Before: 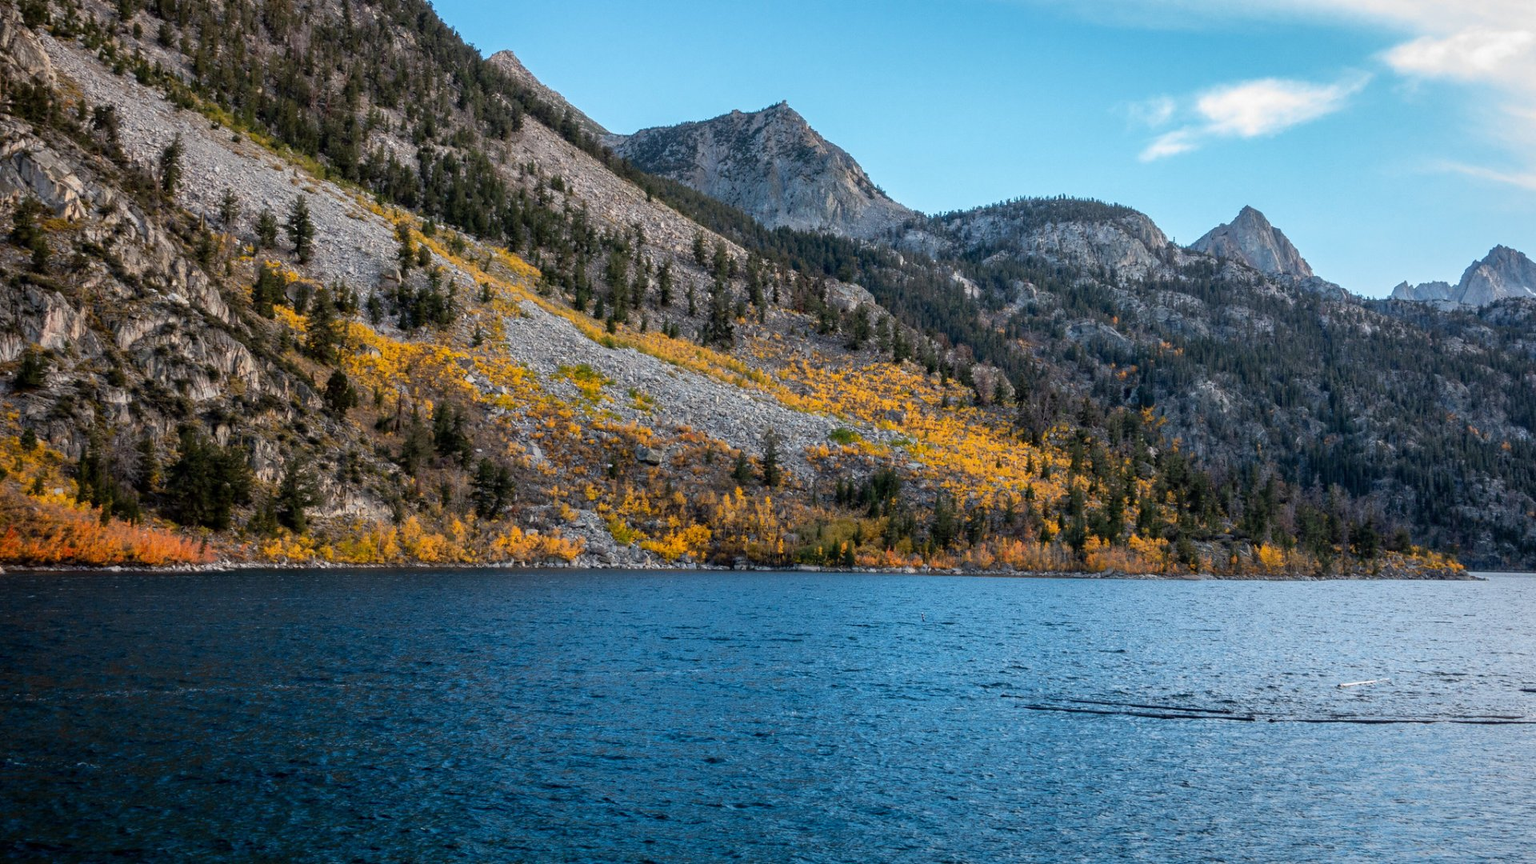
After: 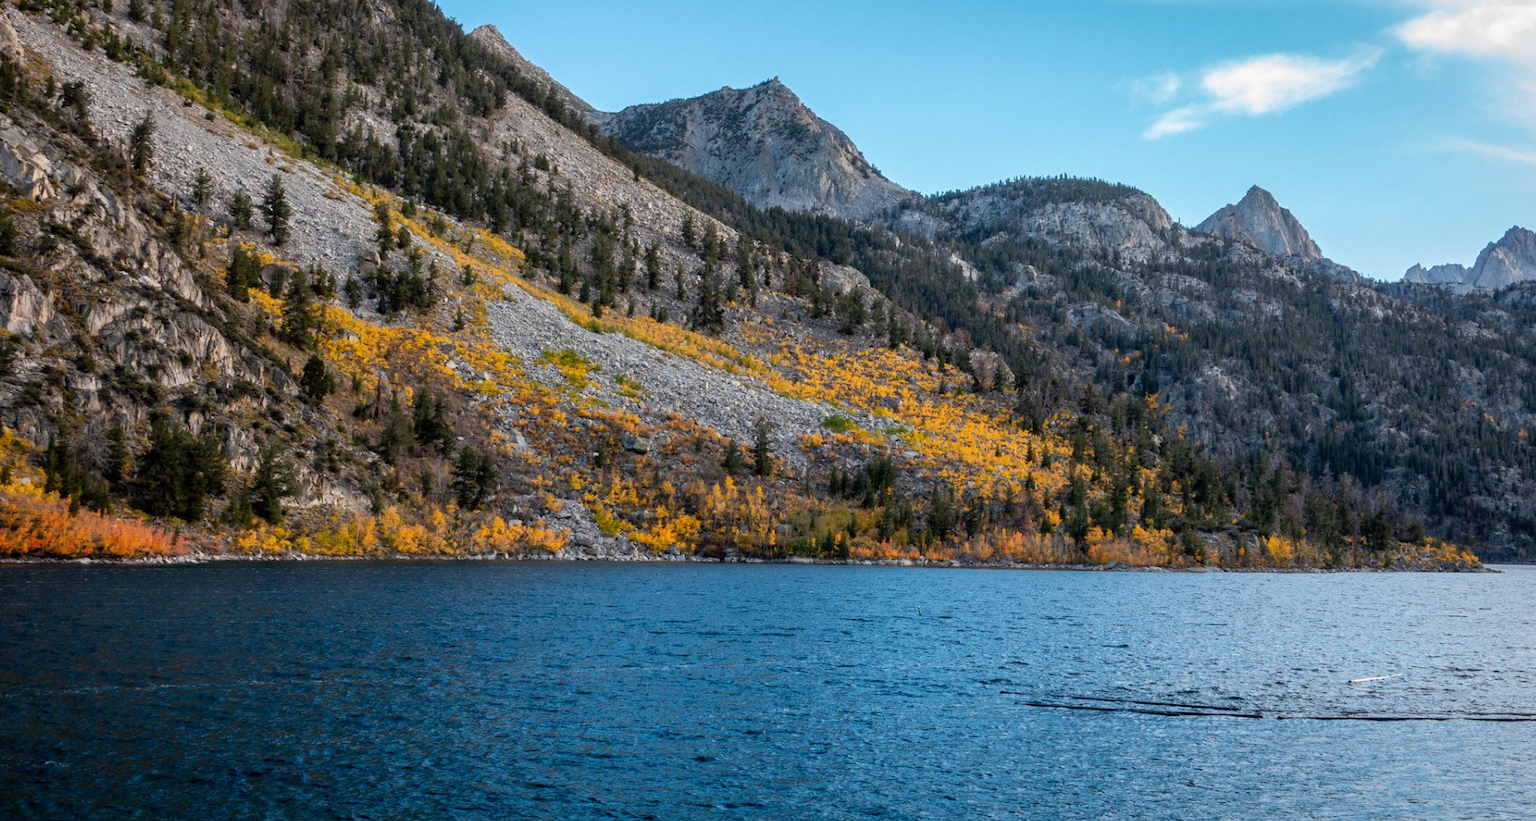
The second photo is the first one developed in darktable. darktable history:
crop: left 2.2%, top 3.073%, right 1.057%, bottom 4.941%
